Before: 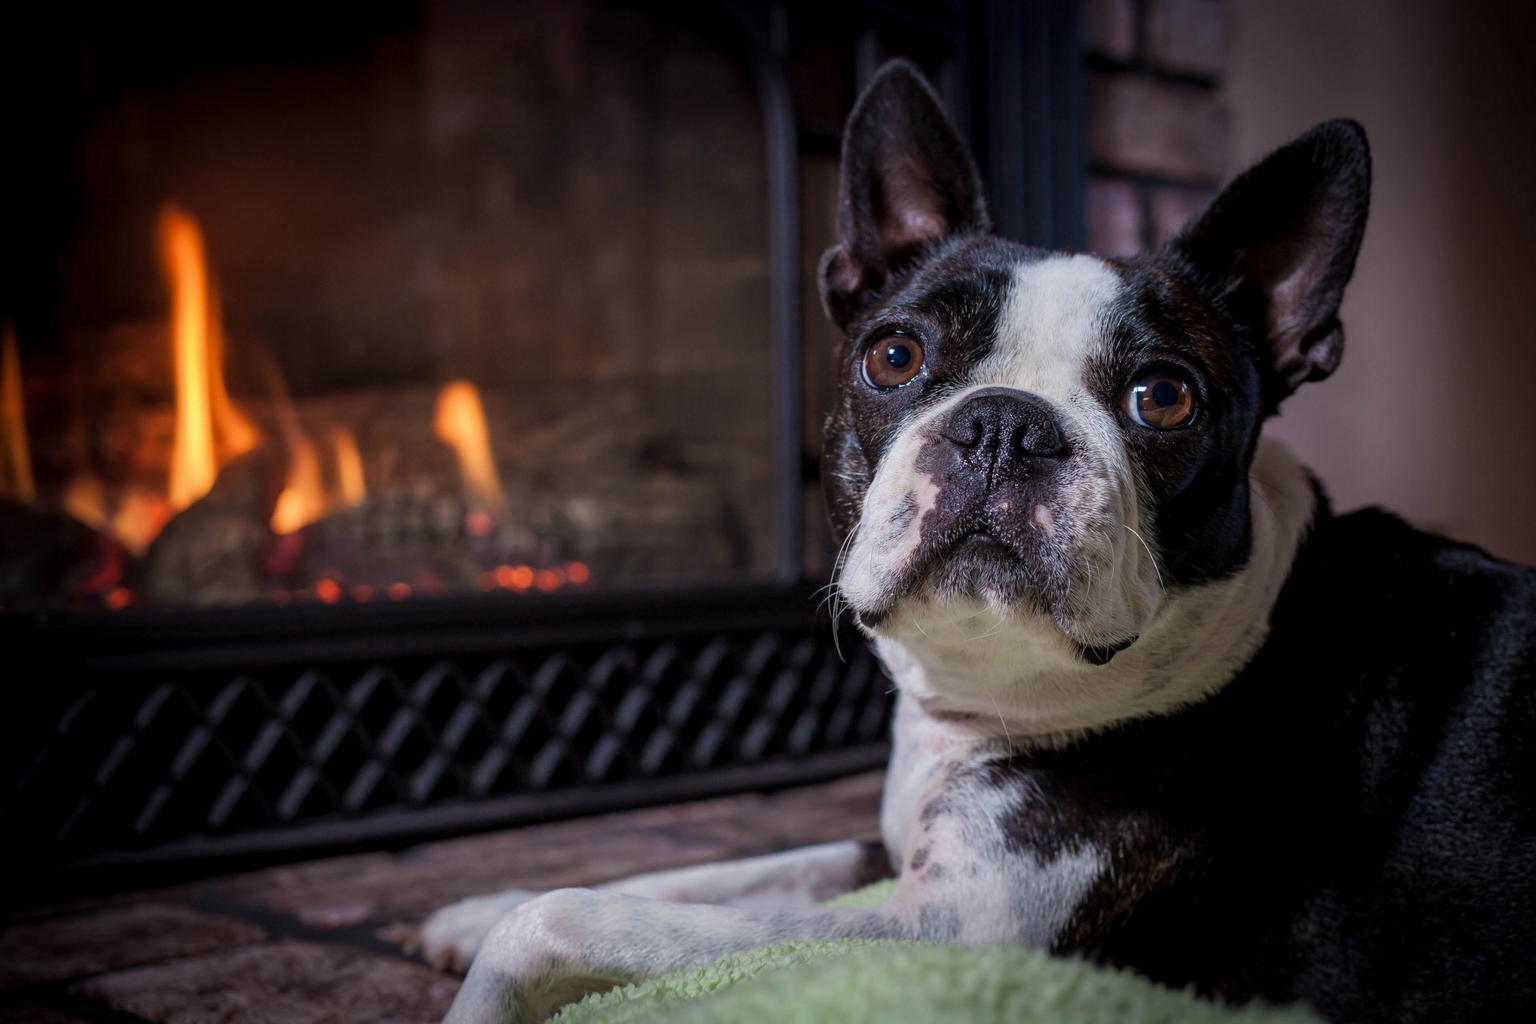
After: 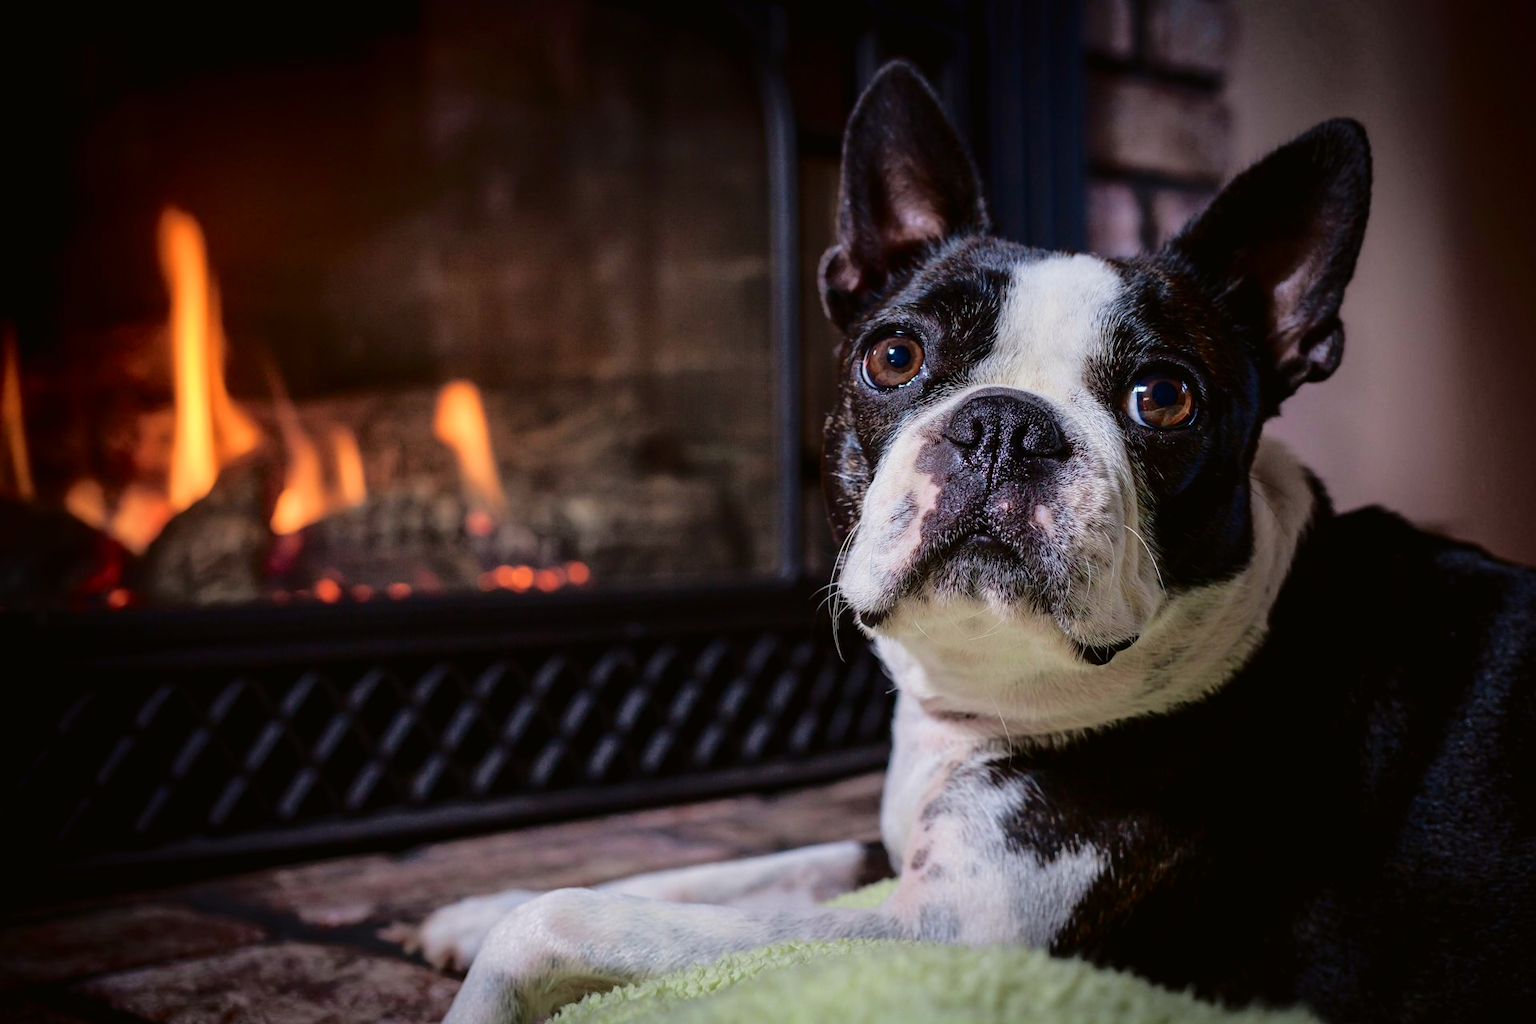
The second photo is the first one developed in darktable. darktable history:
tone curve: curves: ch0 [(0, 0.01) (0.058, 0.039) (0.159, 0.117) (0.282, 0.327) (0.45, 0.534) (0.676, 0.751) (0.89, 0.919) (1, 1)]; ch1 [(0, 0) (0.094, 0.081) (0.285, 0.299) (0.385, 0.403) (0.447, 0.455) (0.495, 0.496) (0.544, 0.552) (0.589, 0.612) (0.722, 0.728) (1, 1)]; ch2 [(0, 0) (0.257, 0.217) (0.43, 0.421) (0.498, 0.507) (0.531, 0.544) (0.56, 0.579) (0.625, 0.642) (1, 1)], color space Lab, independent channels, preserve colors none
